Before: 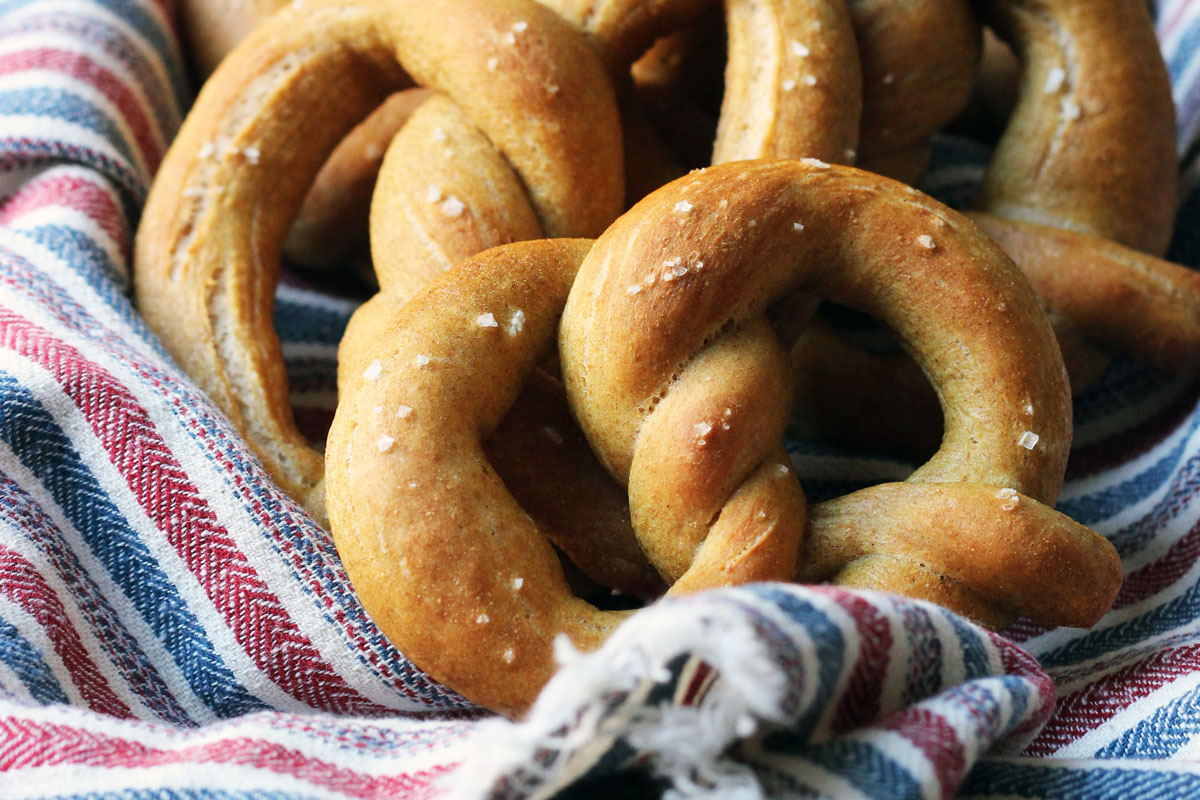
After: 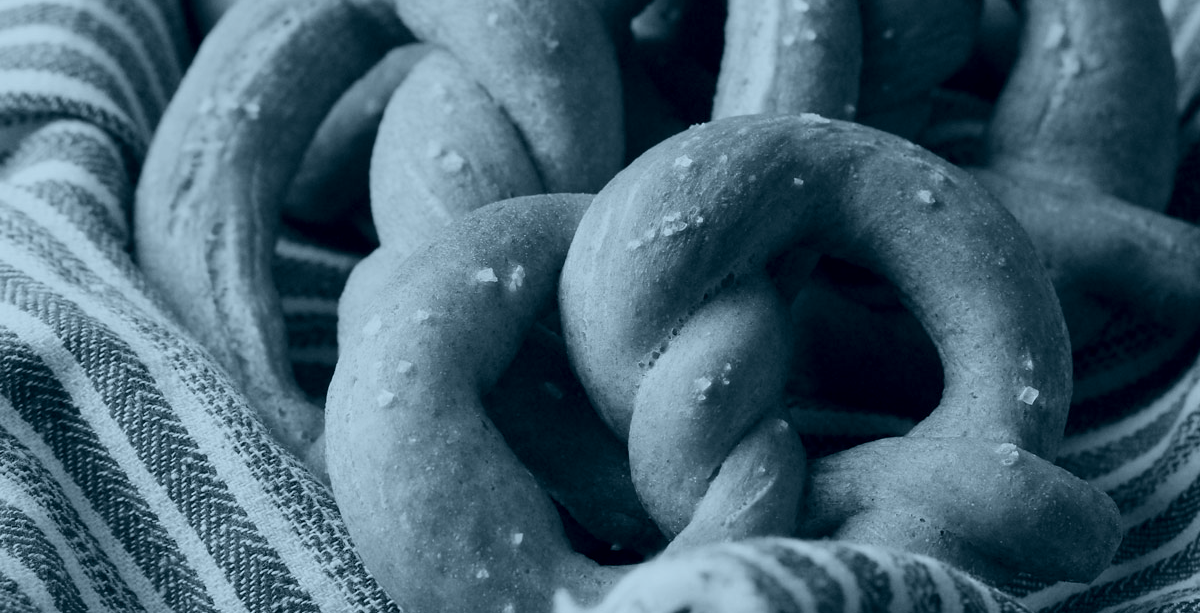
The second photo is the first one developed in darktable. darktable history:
color balance rgb: perceptual saturation grading › global saturation 20%, global vibrance 20%
crop: top 5.667%, bottom 17.637%
colorize: hue 194.4°, saturation 29%, source mix 61.75%, lightness 3.98%, version 1
exposure: black level correction 0, exposure 1.5 EV, compensate highlight preservation false
